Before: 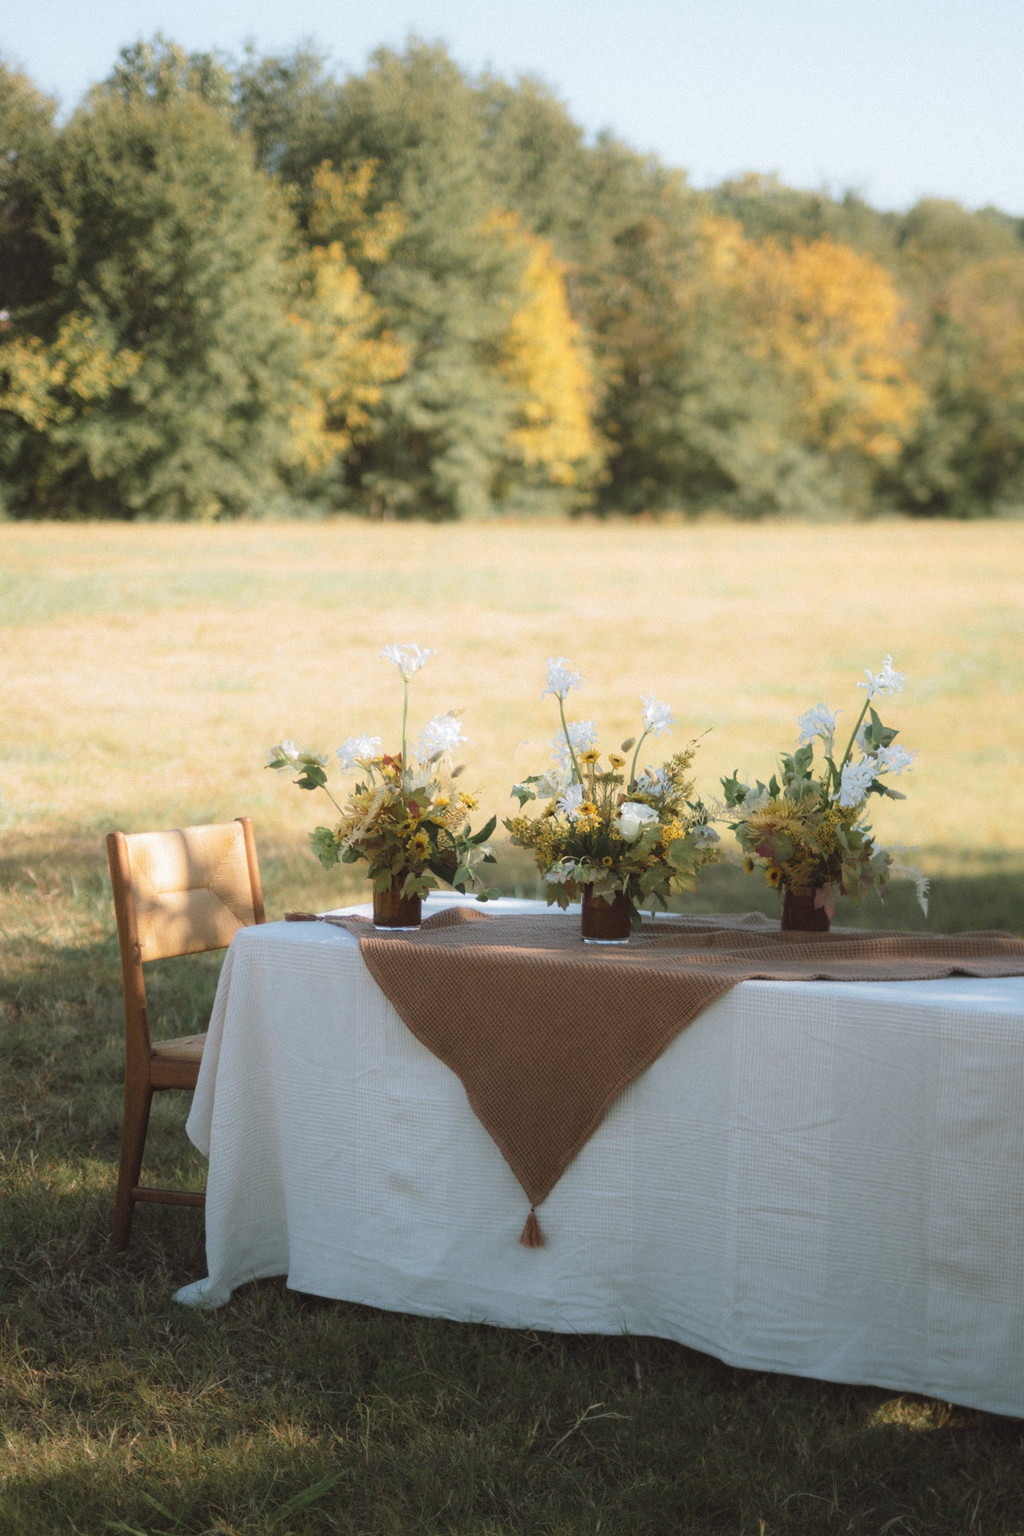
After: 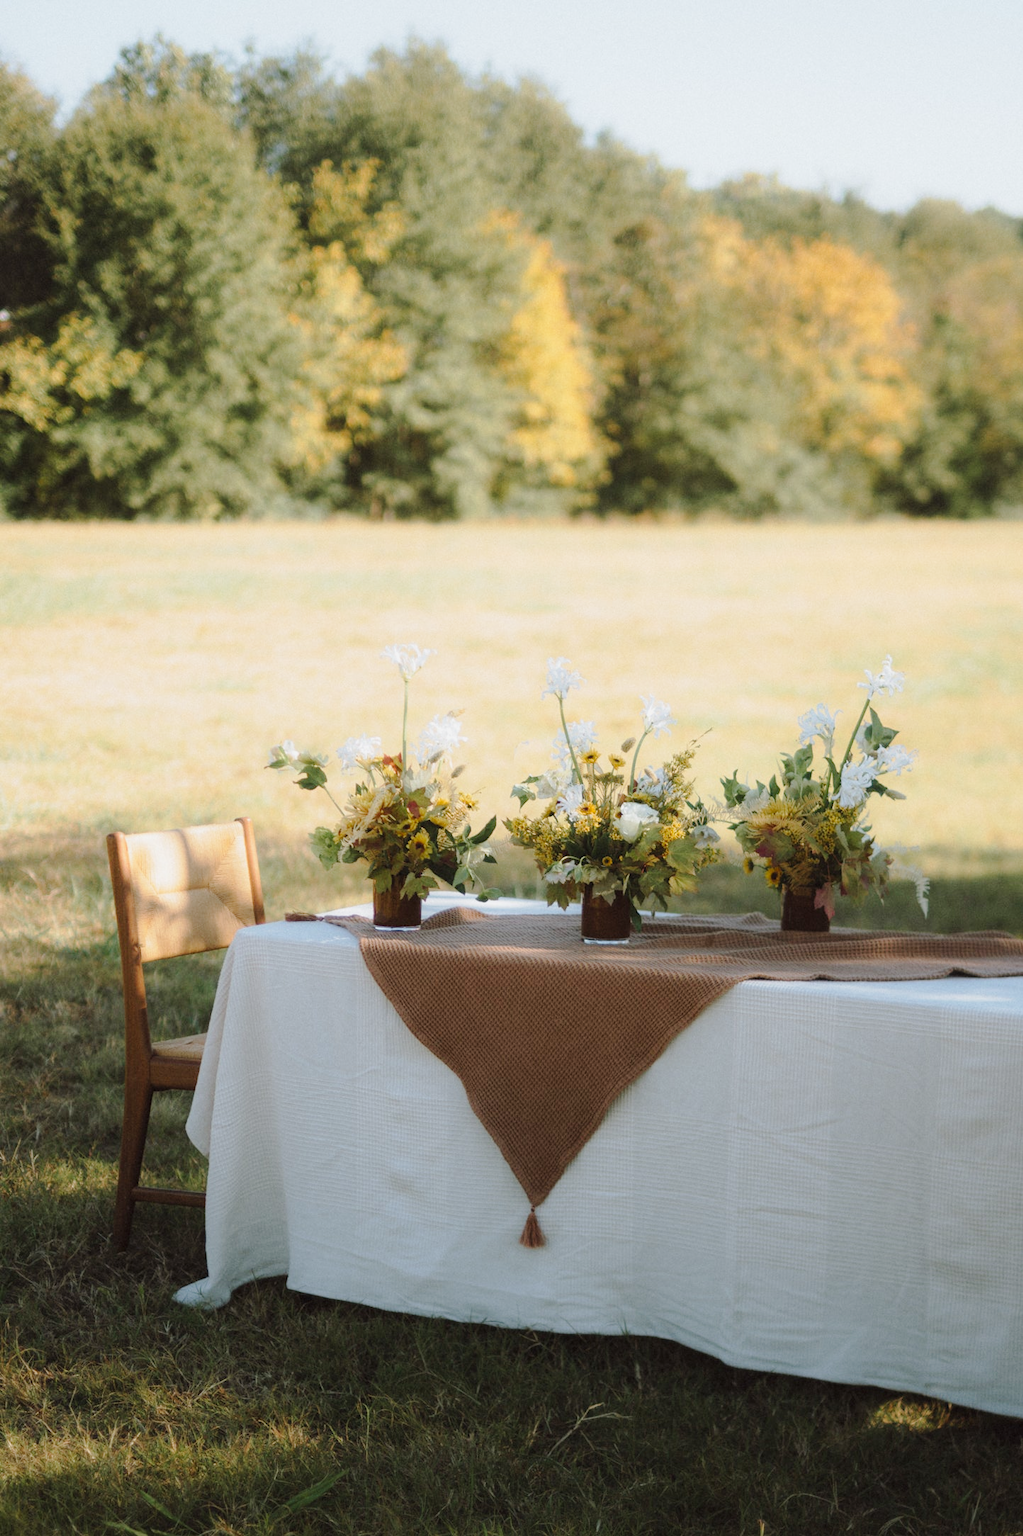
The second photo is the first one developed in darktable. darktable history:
tone curve: curves: ch0 [(0, 0) (0.058, 0.027) (0.214, 0.183) (0.295, 0.288) (0.48, 0.541) (0.658, 0.703) (0.741, 0.775) (0.844, 0.866) (0.986, 0.957)]; ch1 [(0, 0) (0.172, 0.123) (0.312, 0.296) (0.437, 0.429) (0.471, 0.469) (0.502, 0.5) (0.513, 0.515) (0.572, 0.603) (0.617, 0.653) (0.68, 0.724) (0.889, 0.924) (1, 1)]; ch2 [(0, 0) (0.411, 0.424) (0.489, 0.49) (0.502, 0.5) (0.512, 0.524) (0.549, 0.578) (0.604, 0.628) (0.709, 0.748) (1, 1)], preserve colors none
